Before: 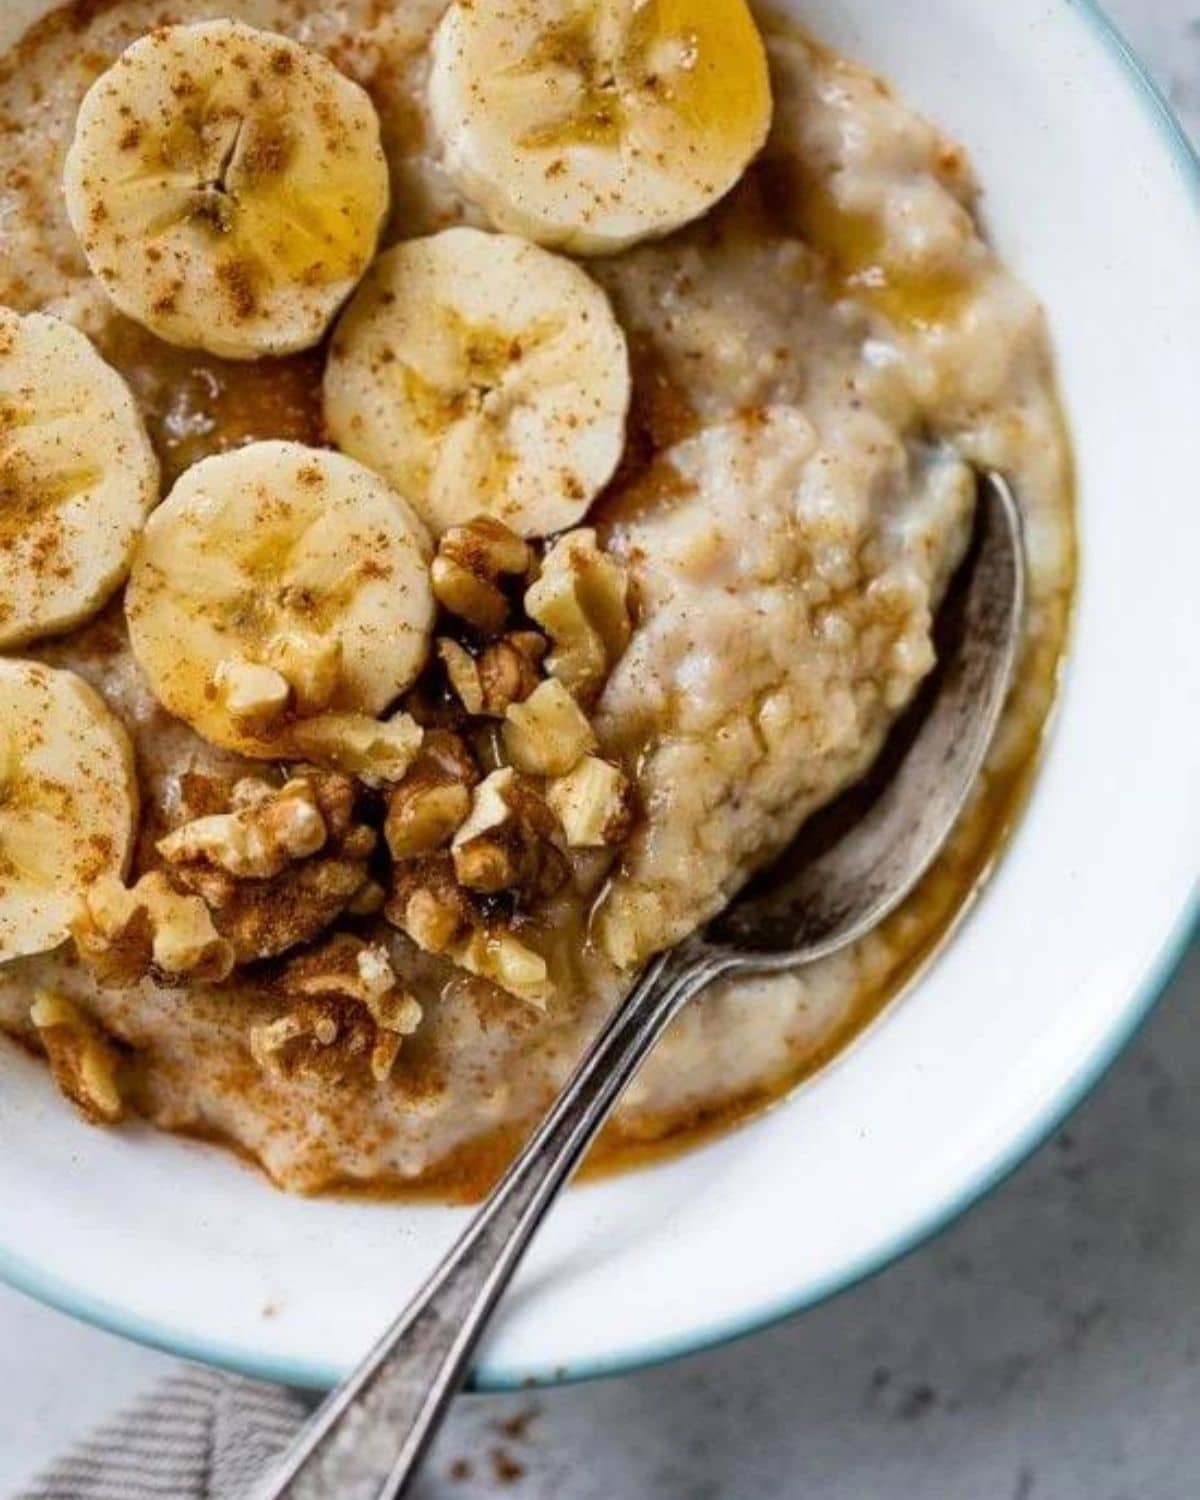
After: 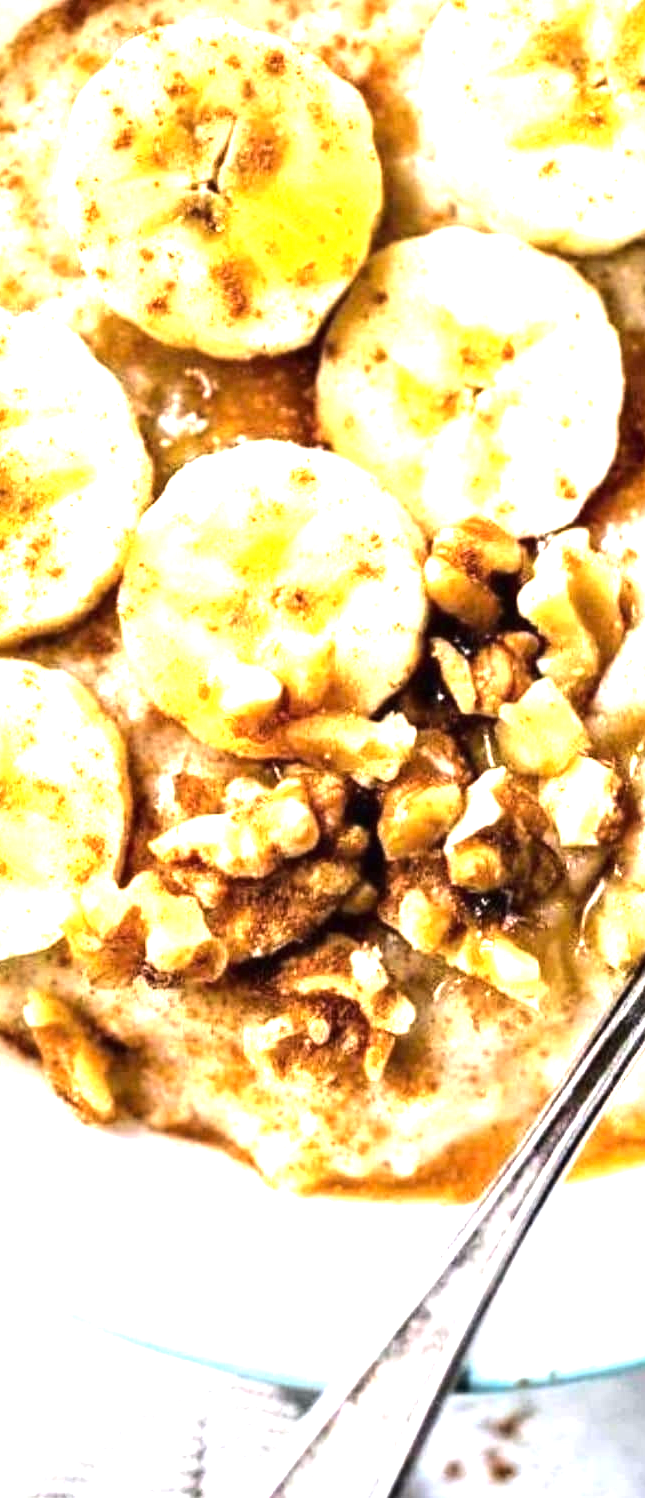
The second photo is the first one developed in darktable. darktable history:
crop: left 0.587%, right 45.588%, bottom 0.086%
tone equalizer: -8 EV -0.75 EV, -7 EV -0.7 EV, -6 EV -0.6 EV, -5 EV -0.4 EV, -3 EV 0.4 EV, -2 EV 0.6 EV, -1 EV 0.7 EV, +0 EV 0.75 EV, edges refinement/feathering 500, mask exposure compensation -1.57 EV, preserve details no
exposure: black level correction 0, exposure 1.5 EV, compensate highlight preservation false
